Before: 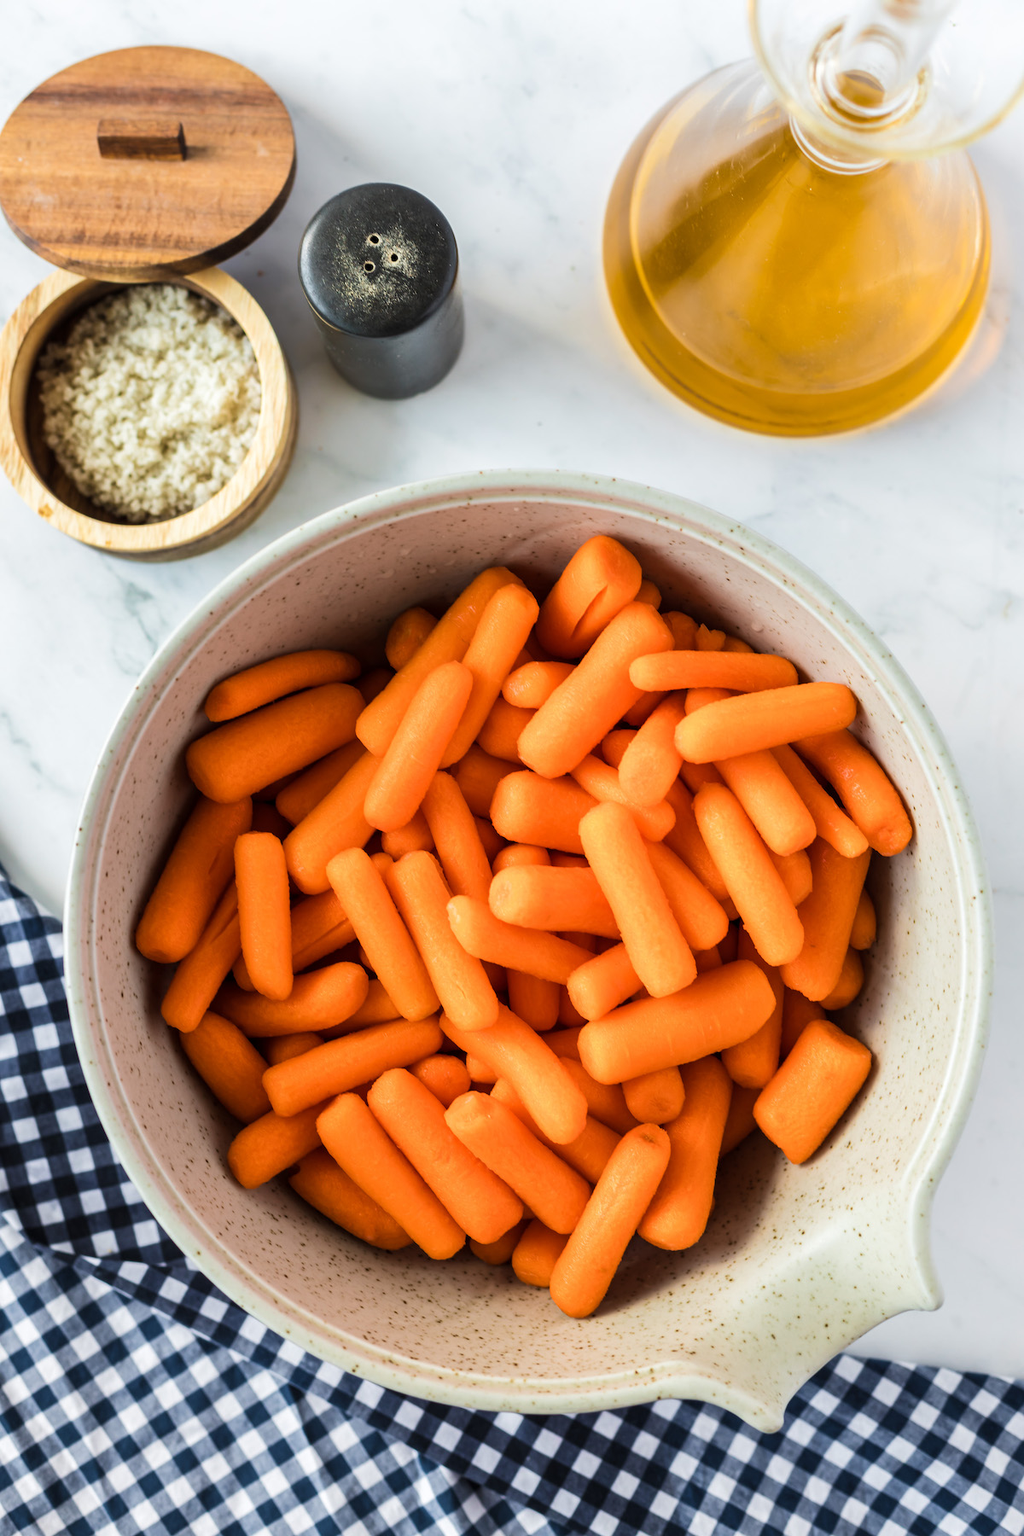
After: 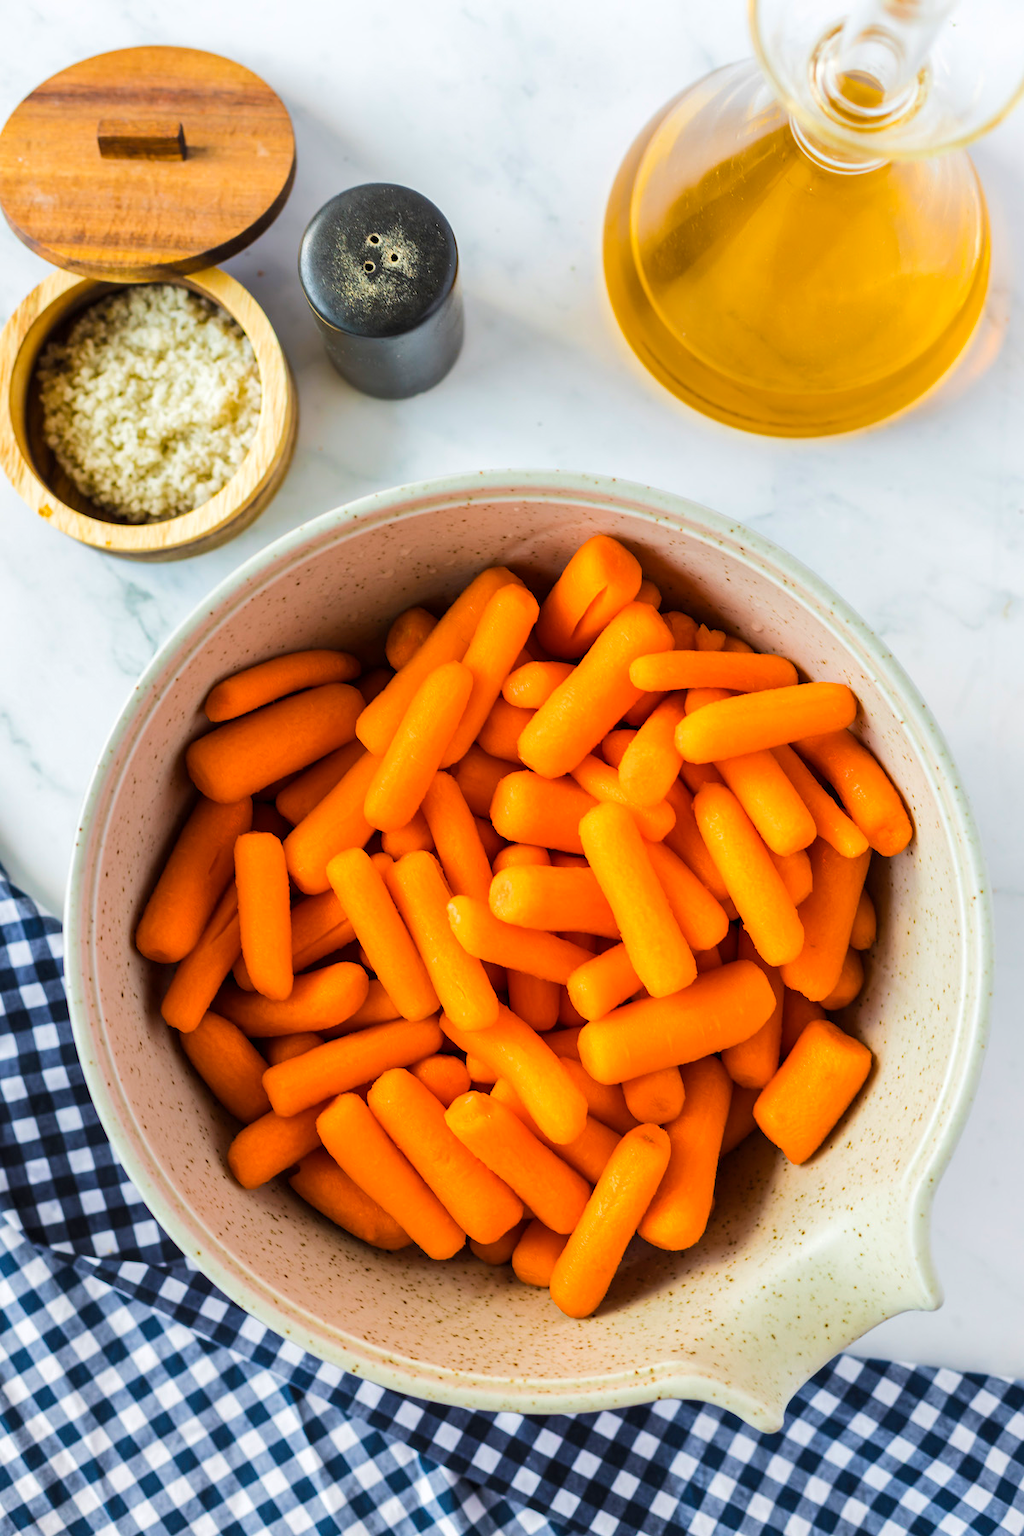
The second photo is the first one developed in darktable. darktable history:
white balance: emerald 1
color balance rgb: perceptual saturation grading › global saturation 25%, perceptual brilliance grading › mid-tones 10%, perceptual brilliance grading › shadows 15%, global vibrance 20%
